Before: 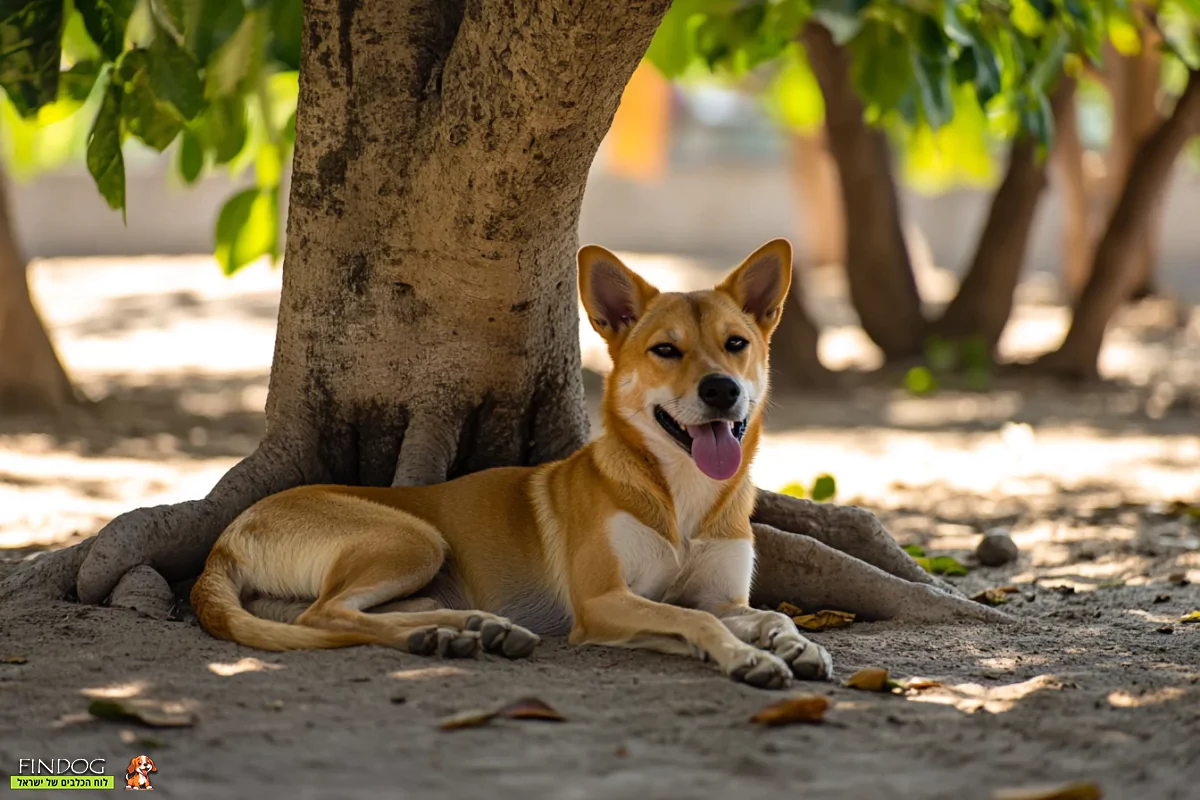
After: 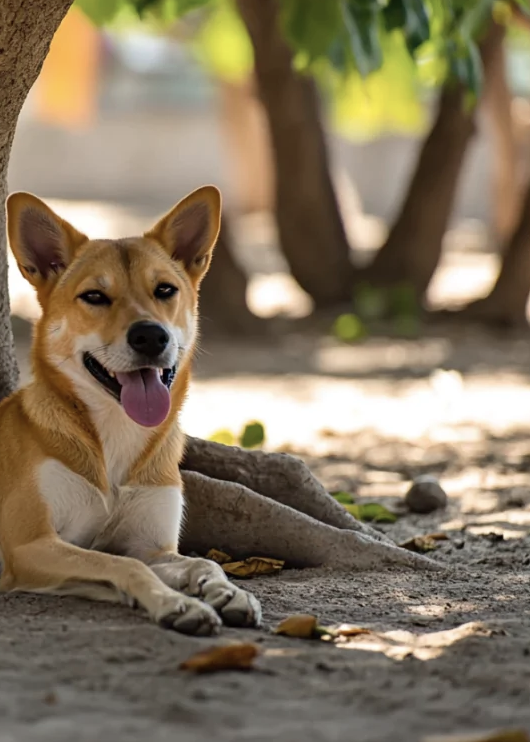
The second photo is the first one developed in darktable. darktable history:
crop: left 47.628%, top 6.643%, right 7.874%
color zones: curves: ch0 [(0, 0.5) (0.143, 0.5) (0.286, 0.5) (0.429, 0.504) (0.571, 0.5) (0.714, 0.509) (0.857, 0.5) (1, 0.5)]; ch1 [(0, 0.425) (0.143, 0.425) (0.286, 0.375) (0.429, 0.405) (0.571, 0.5) (0.714, 0.47) (0.857, 0.425) (1, 0.435)]; ch2 [(0, 0.5) (0.143, 0.5) (0.286, 0.5) (0.429, 0.517) (0.571, 0.5) (0.714, 0.51) (0.857, 0.5) (1, 0.5)]
